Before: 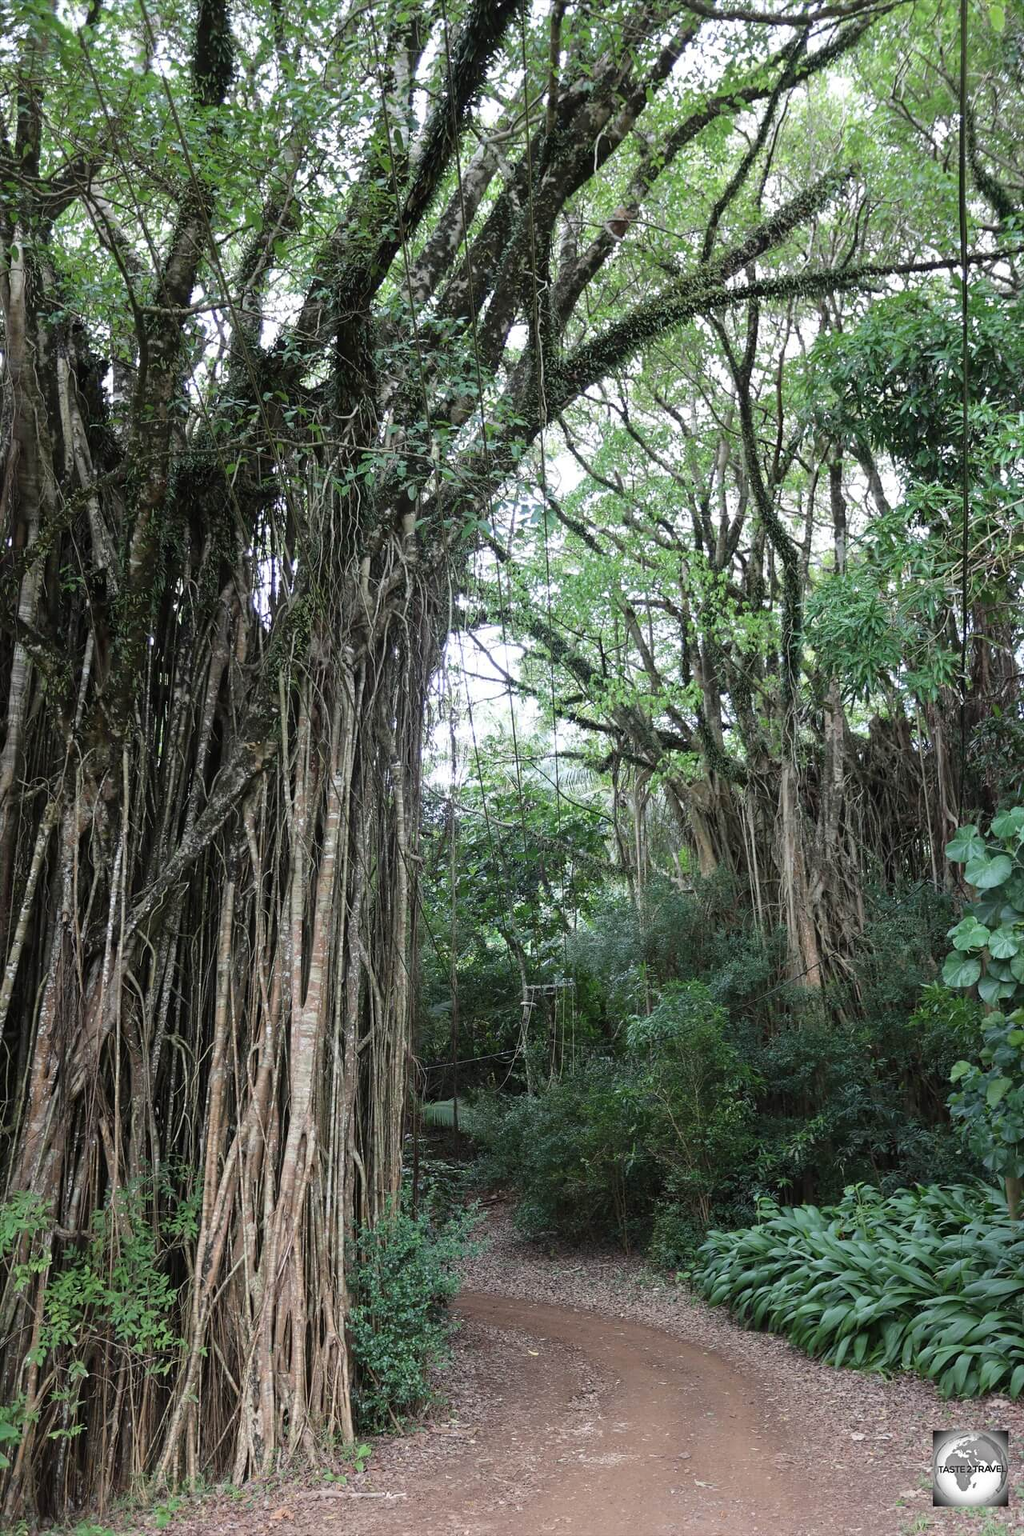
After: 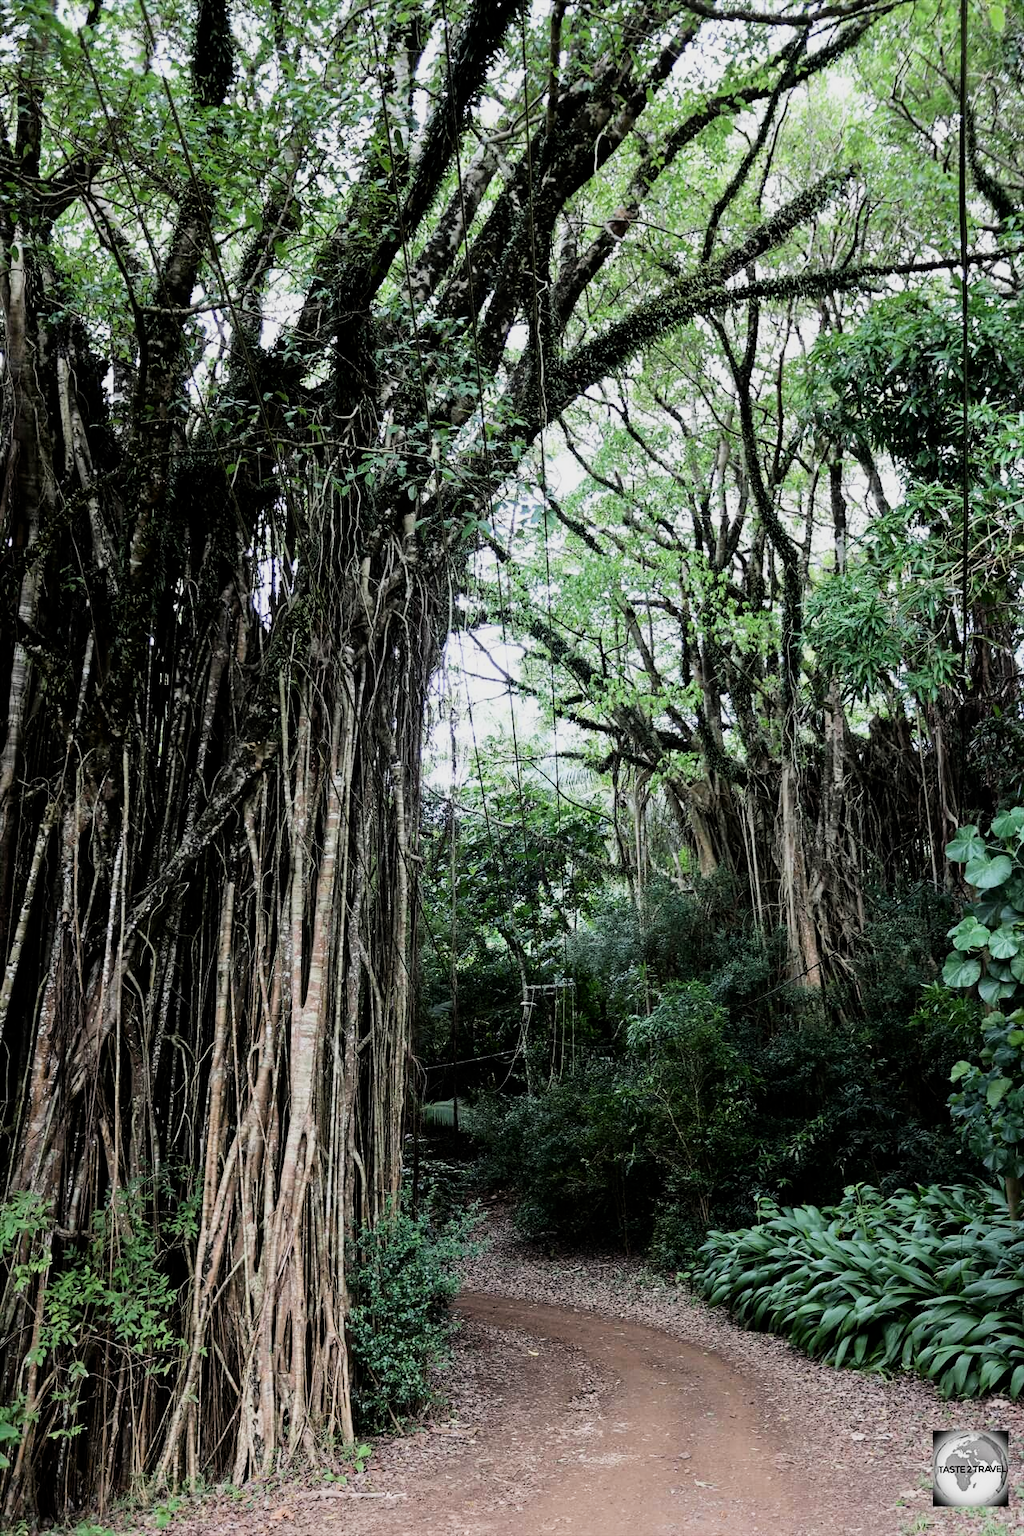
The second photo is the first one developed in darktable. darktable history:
contrast brightness saturation: contrast 0.154, brightness -0.009, saturation 0.104
filmic rgb: black relative exposure -5.09 EV, white relative exposure 3.96 EV, hardness 2.88, contrast 1.3, highlights saturation mix -30.58%
